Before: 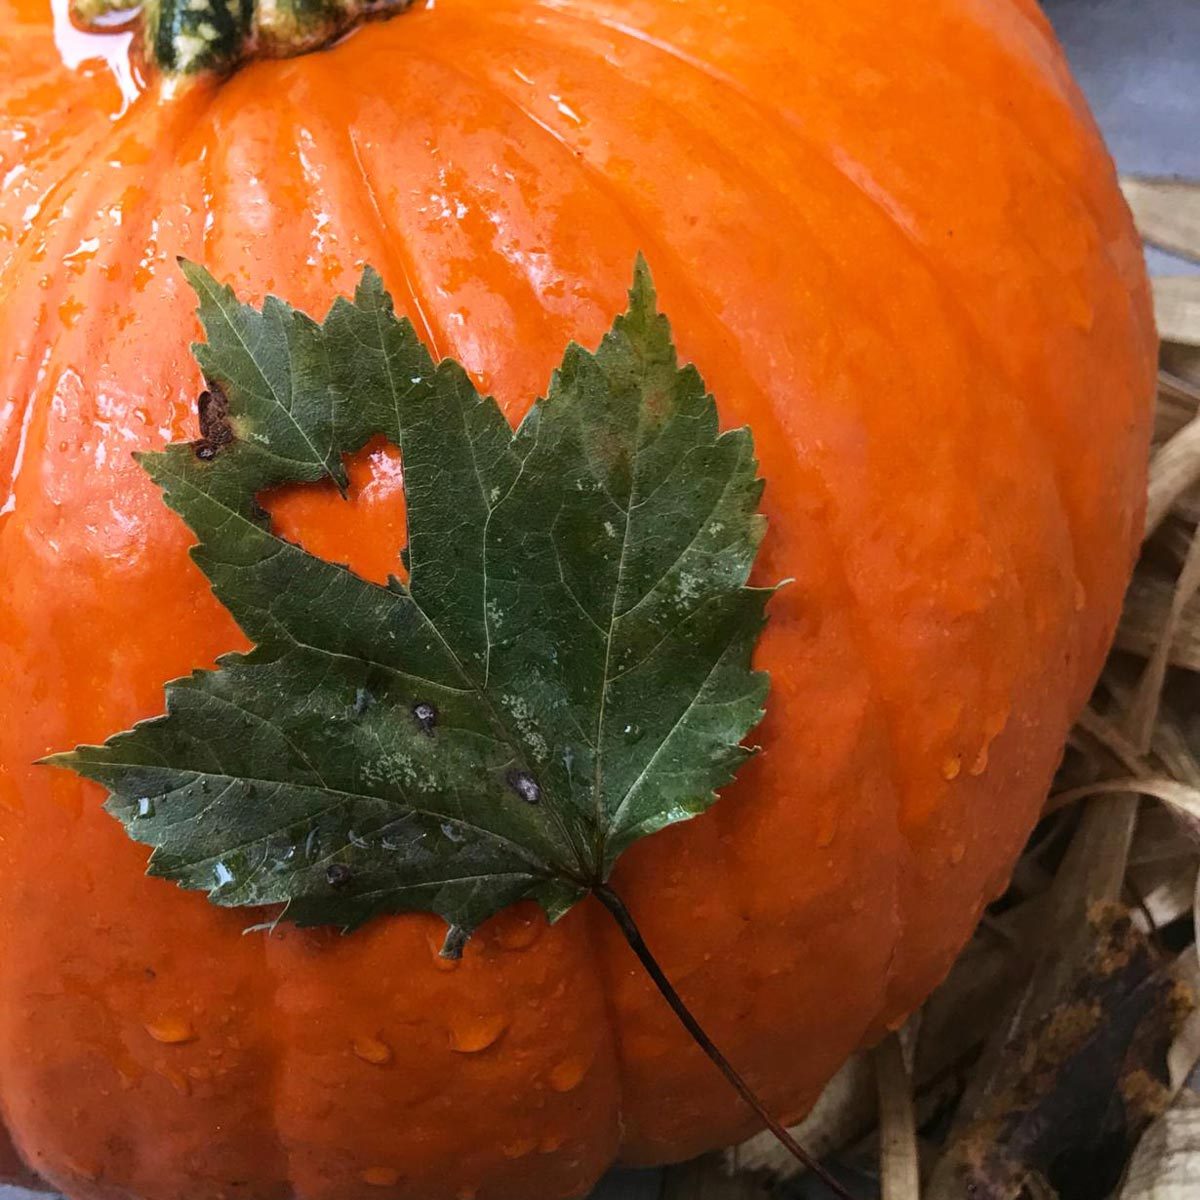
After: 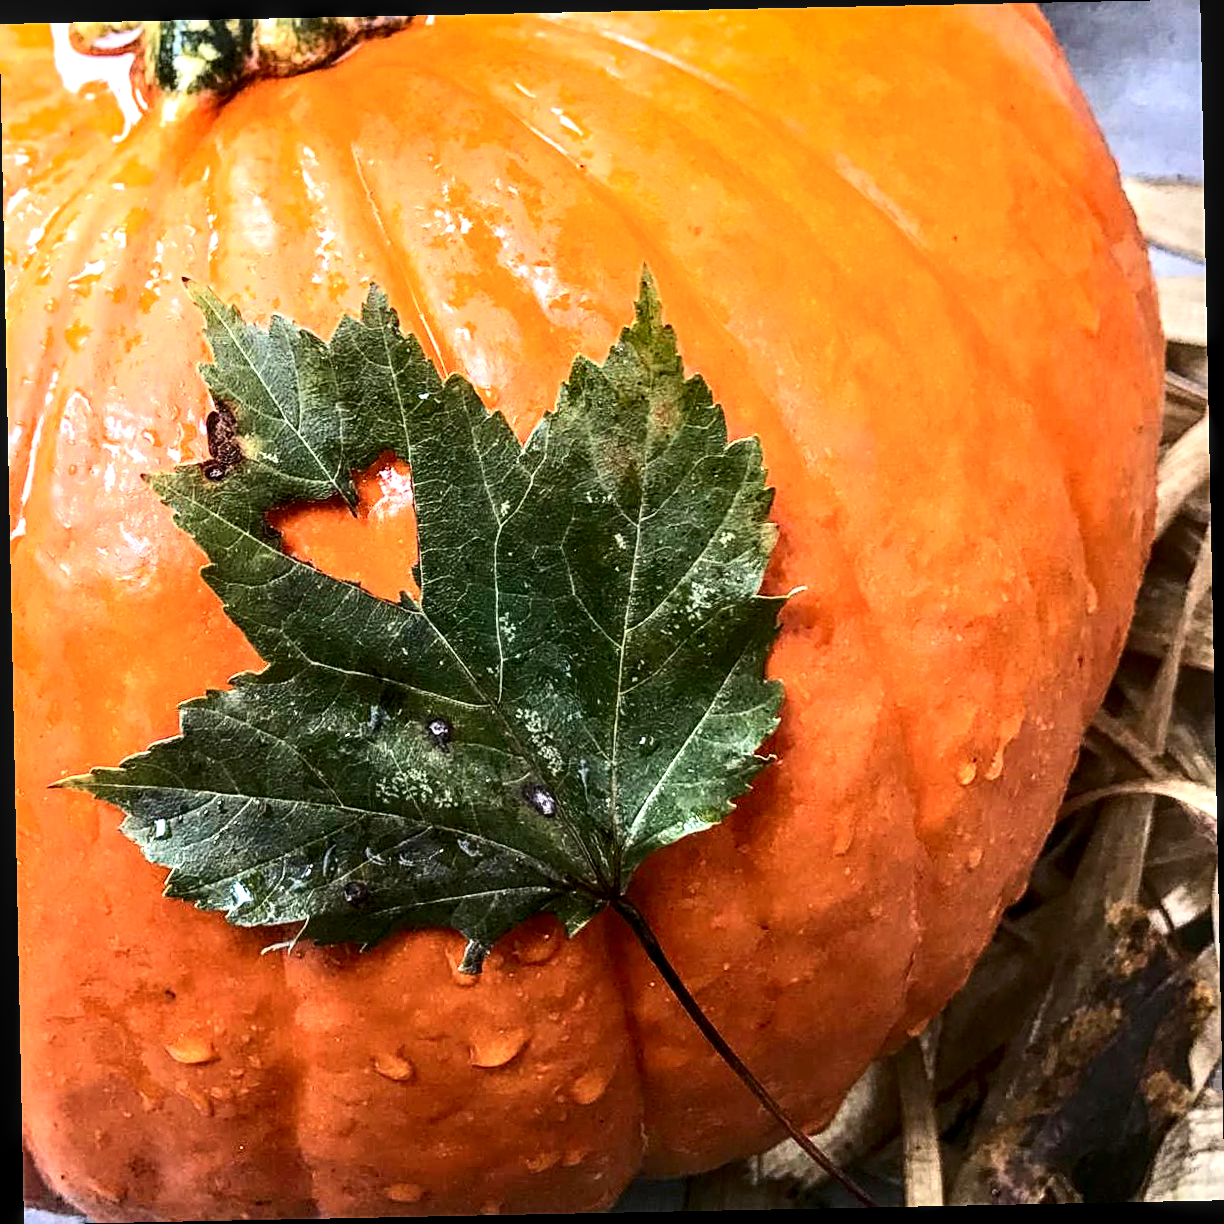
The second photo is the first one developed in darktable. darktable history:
rotate and perspective: rotation -1.17°, automatic cropping off
sharpen: on, module defaults
exposure: exposure 1 EV, compensate highlight preservation false
contrast brightness saturation: contrast 0.28
local contrast: highlights 59%, detail 145%
